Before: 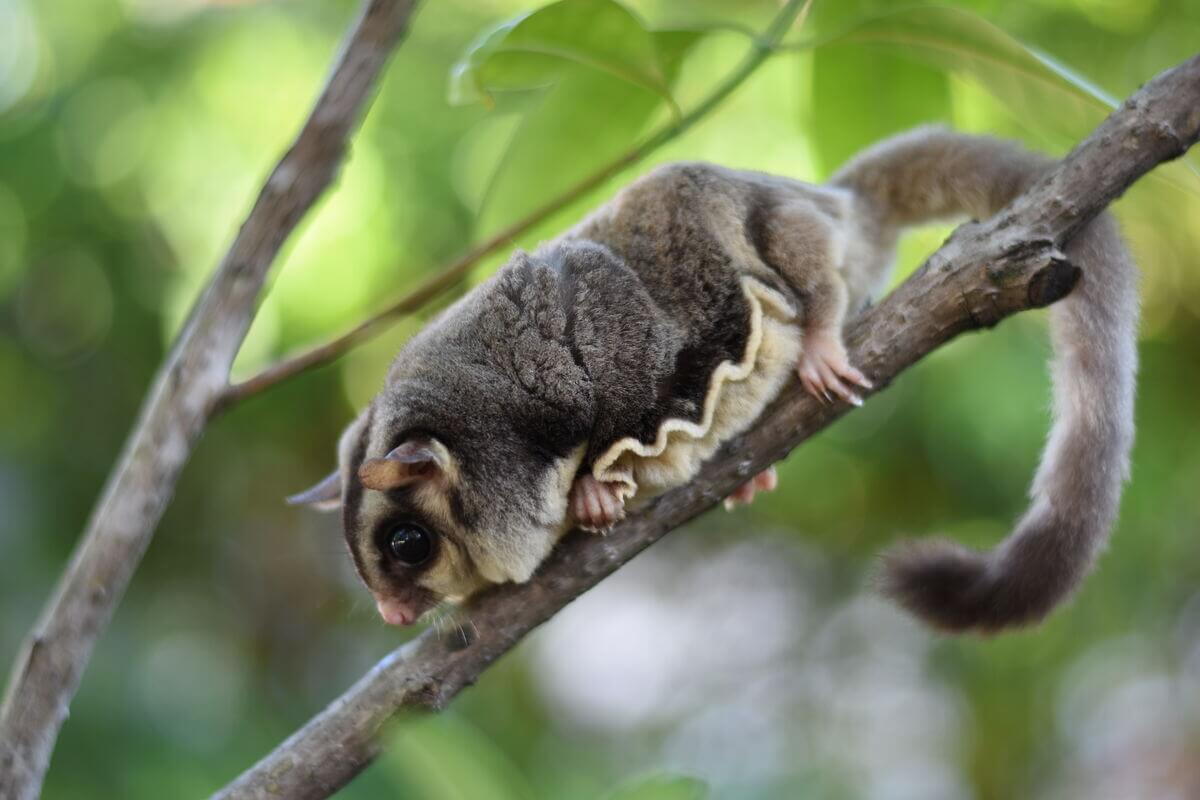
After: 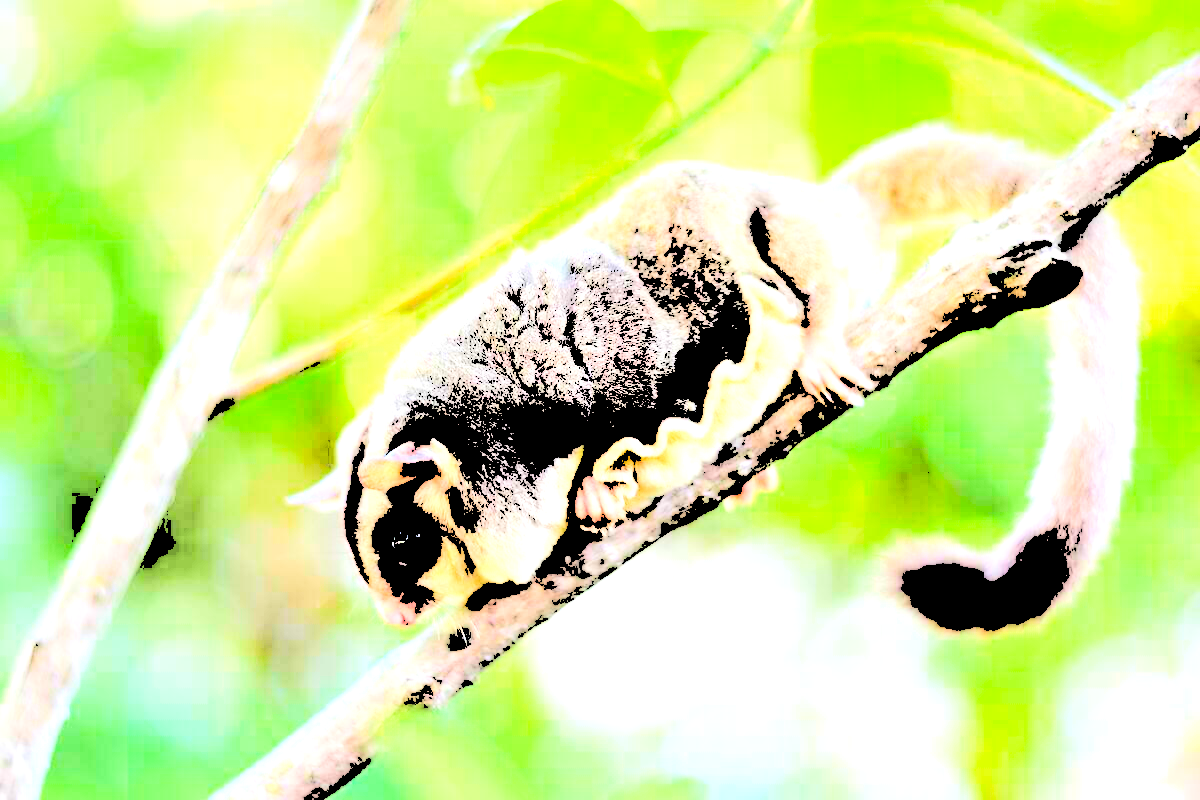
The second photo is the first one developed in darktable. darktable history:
levels: levels [0.246, 0.246, 0.506]
contrast brightness saturation: contrast 0.08, saturation 0.2
